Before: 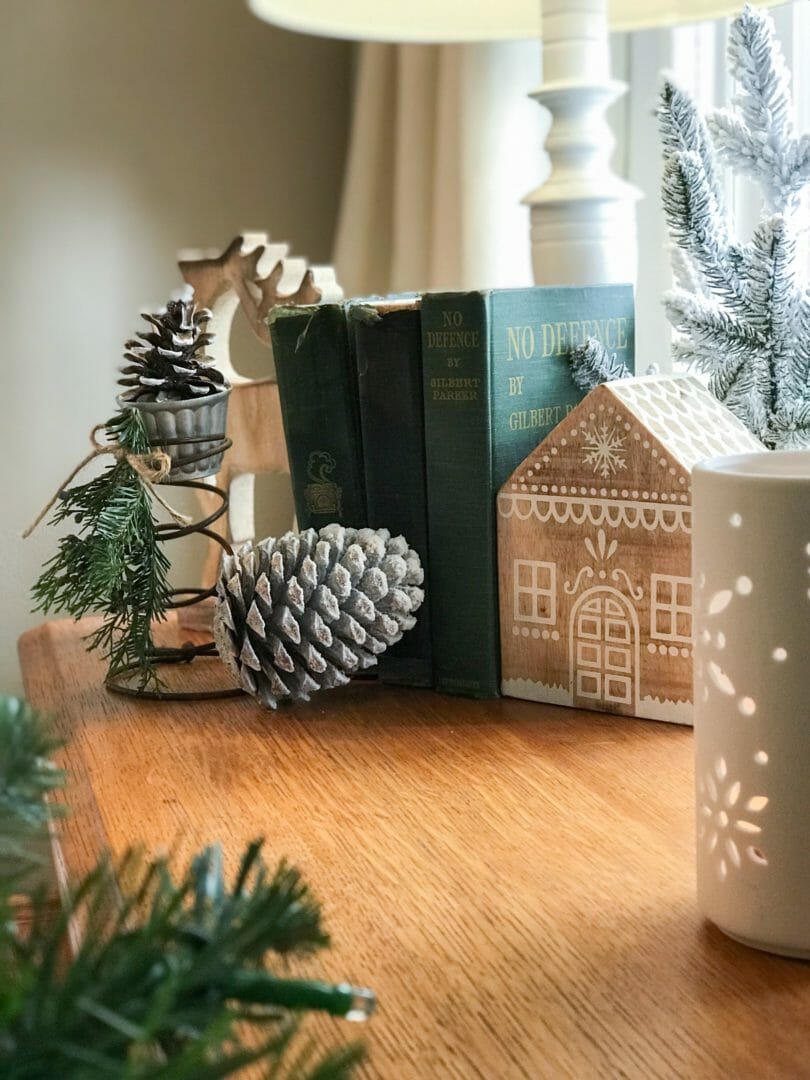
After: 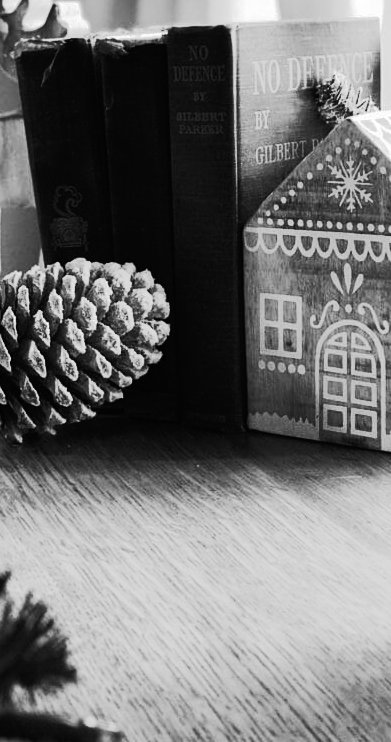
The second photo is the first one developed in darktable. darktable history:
tone curve: curves: ch0 [(0, 0) (0.003, 0.005) (0.011, 0.007) (0.025, 0.009) (0.044, 0.013) (0.069, 0.017) (0.1, 0.02) (0.136, 0.029) (0.177, 0.052) (0.224, 0.086) (0.277, 0.129) (0.335, 0.188) (0.399, 0.256) (0.468, 0.361) (0.543, 0.526) (0.623, 0.696) (0.709, 0.784) (0.801, 0.85) (0.898, 0.882) (1, 1)], preserve colors none
color zones: curves: ch1 [(0, -0.014) (0.143, -0.013) (0.286, -0.013) (0.429, -0.016) (0.571, -0.019) (0.714, -0.015) (0.857, 0.002) (1, -0.014)]
crop: left 31.379%, top 24.658%, right 20.326%, bottom 6.628%
monochrome: on, module defaults
